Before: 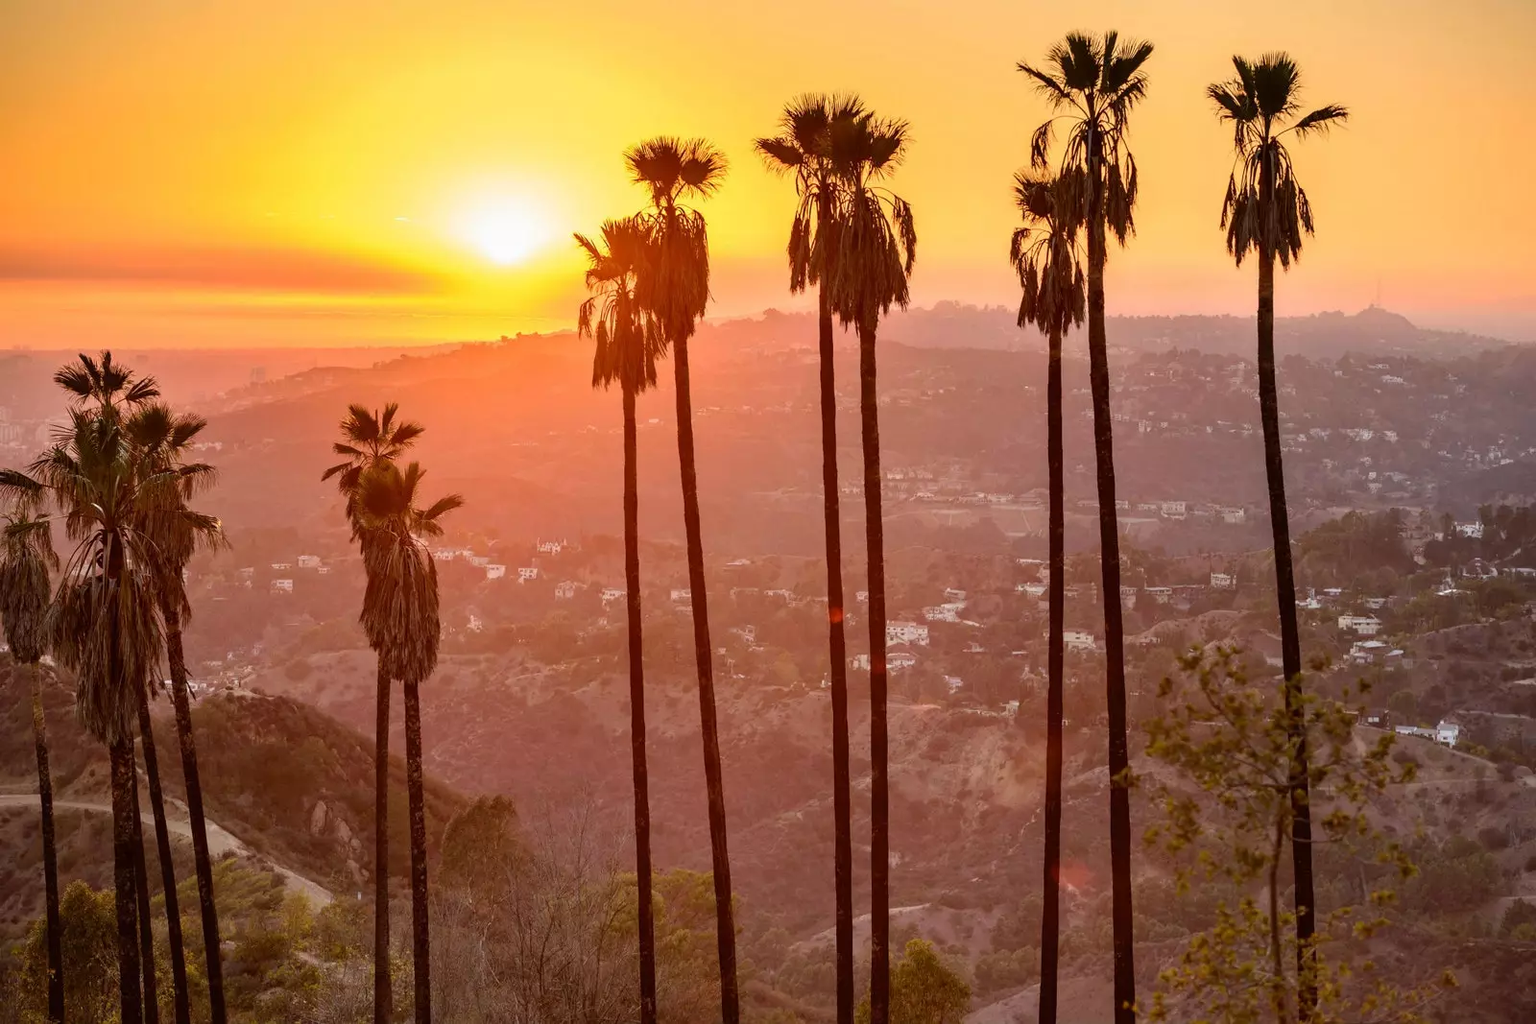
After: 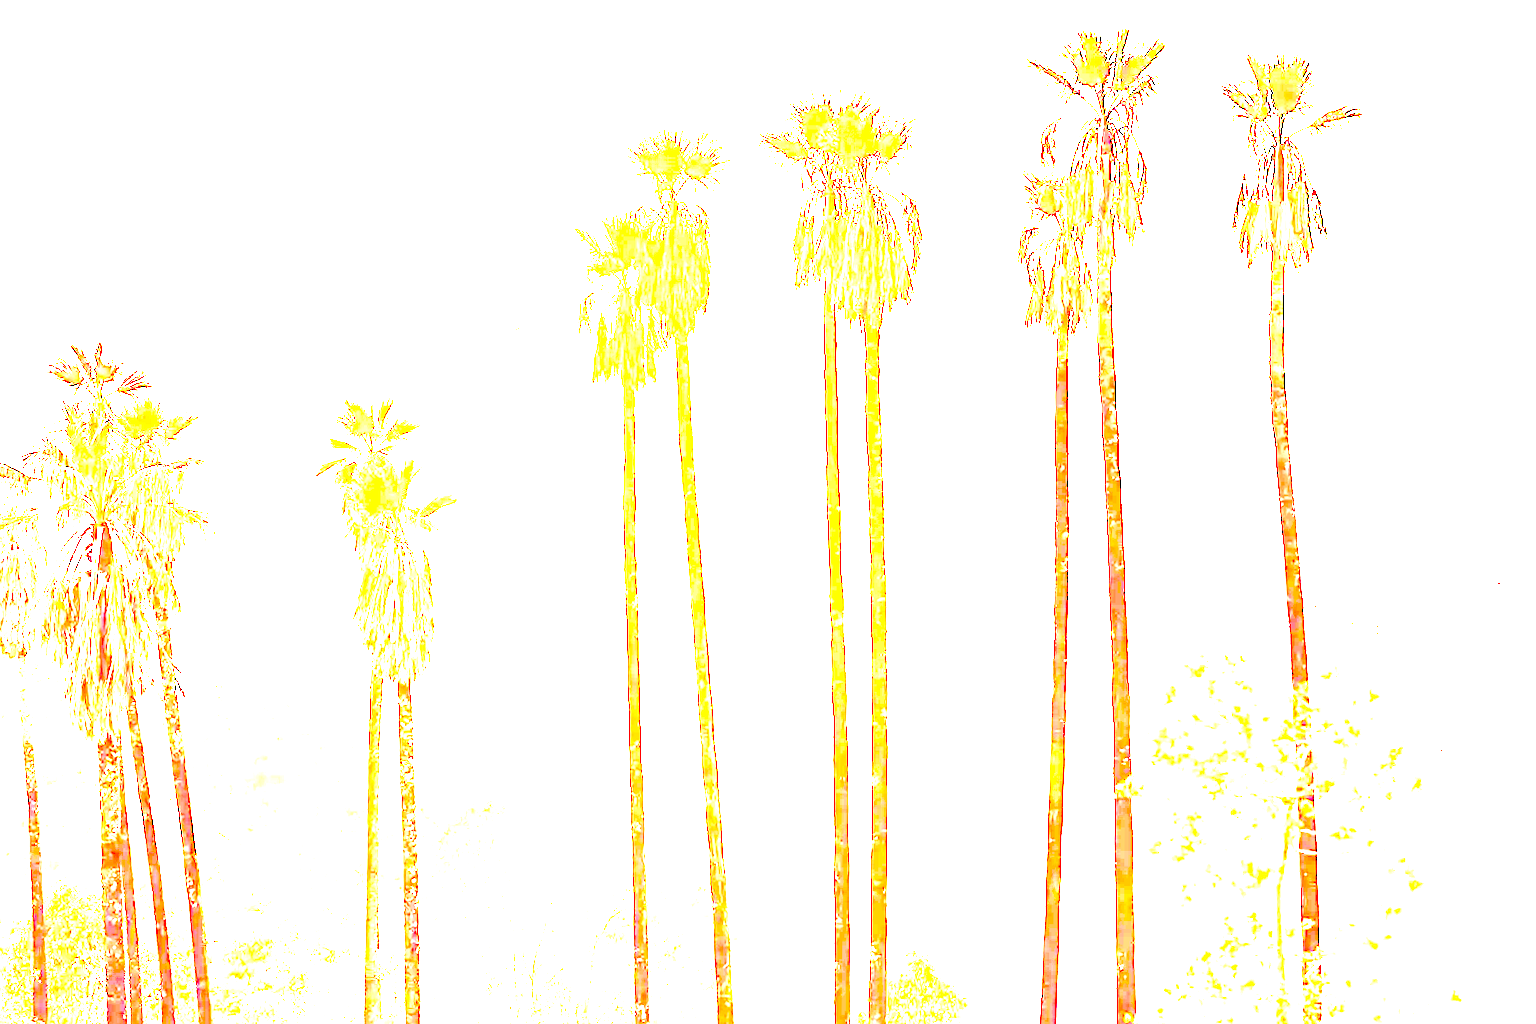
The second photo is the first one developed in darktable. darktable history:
exposure: exposure 7.903 EV, compensate highlight preservation false
crop and rotate: angle -0.61°
